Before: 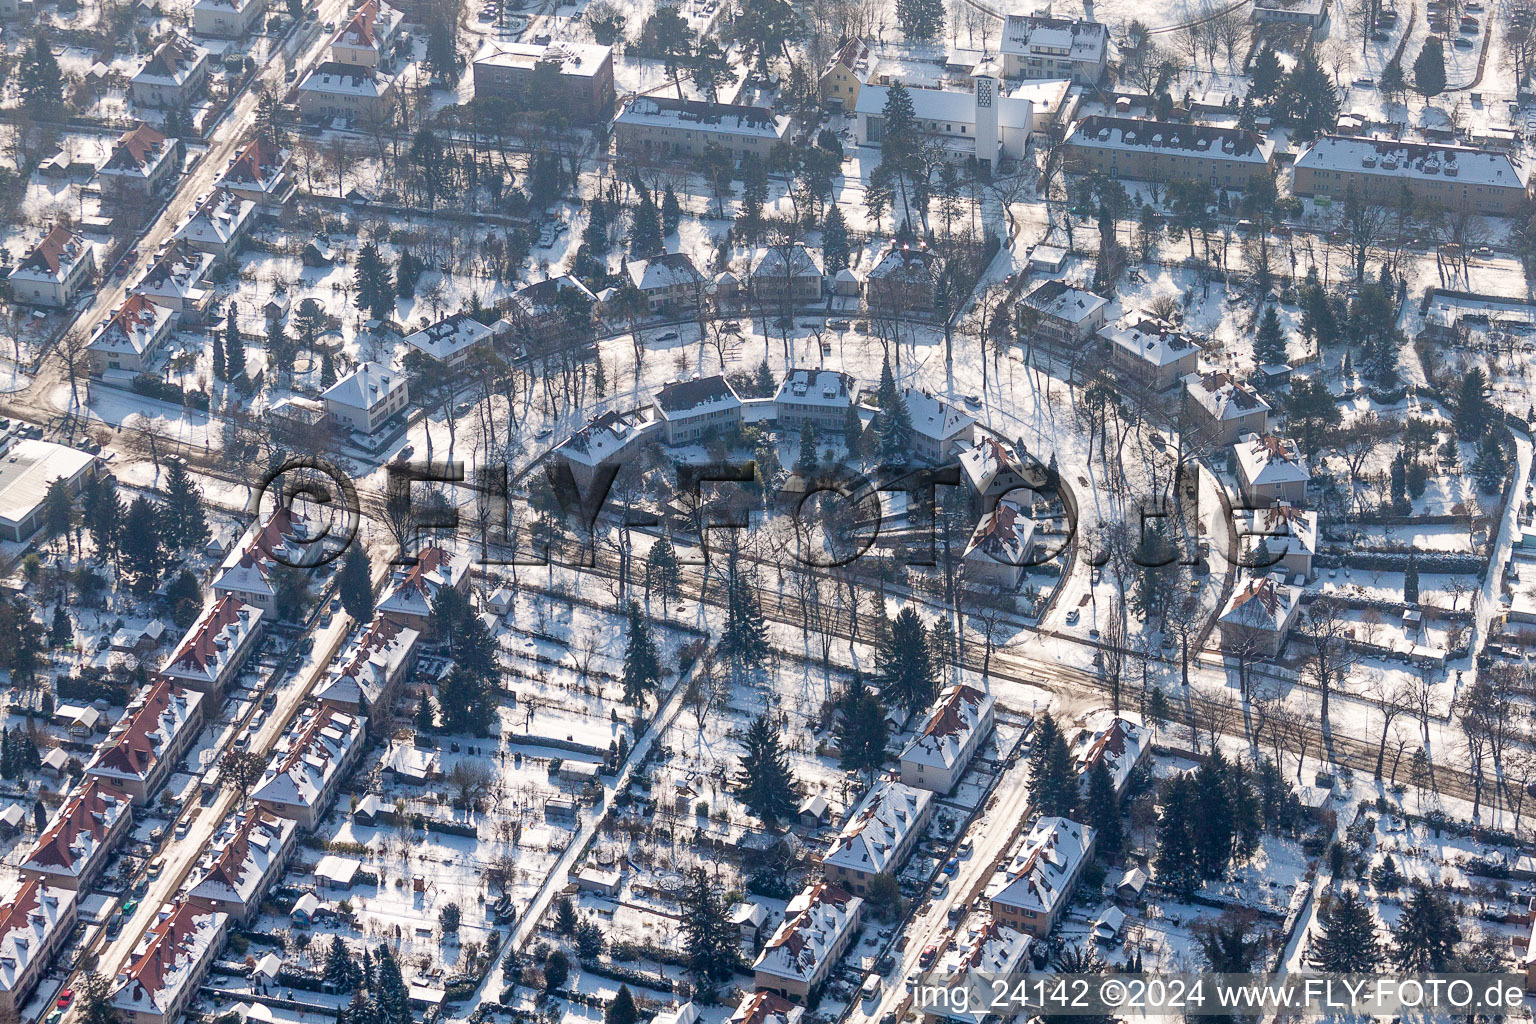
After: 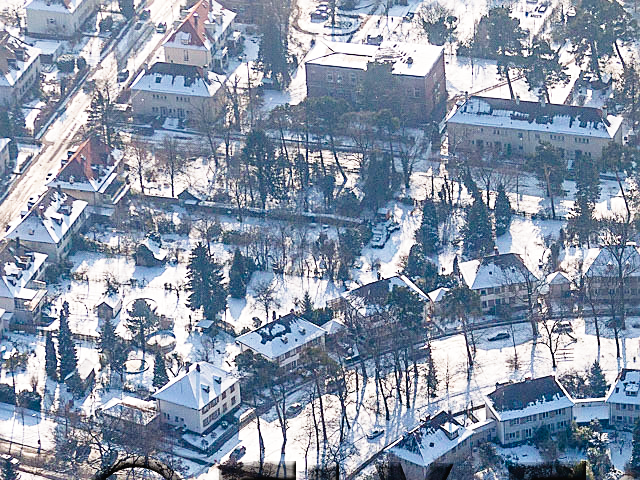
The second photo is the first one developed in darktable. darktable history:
crop and rotate: left 10.972%, top 0.076%, right 47.303%, bottom 53.033%
tone curve: curves: ch0 [(0, 0.016) (0.11, 0.039) (0.259, 0.235) (0.383, 0.437) (0.499, 0.597) (0.733, 0.867) (0.843, 0.948) (1, 1)], preserve colors none
sharpen: on, module defaults
tone equalizer: on, module defaults
